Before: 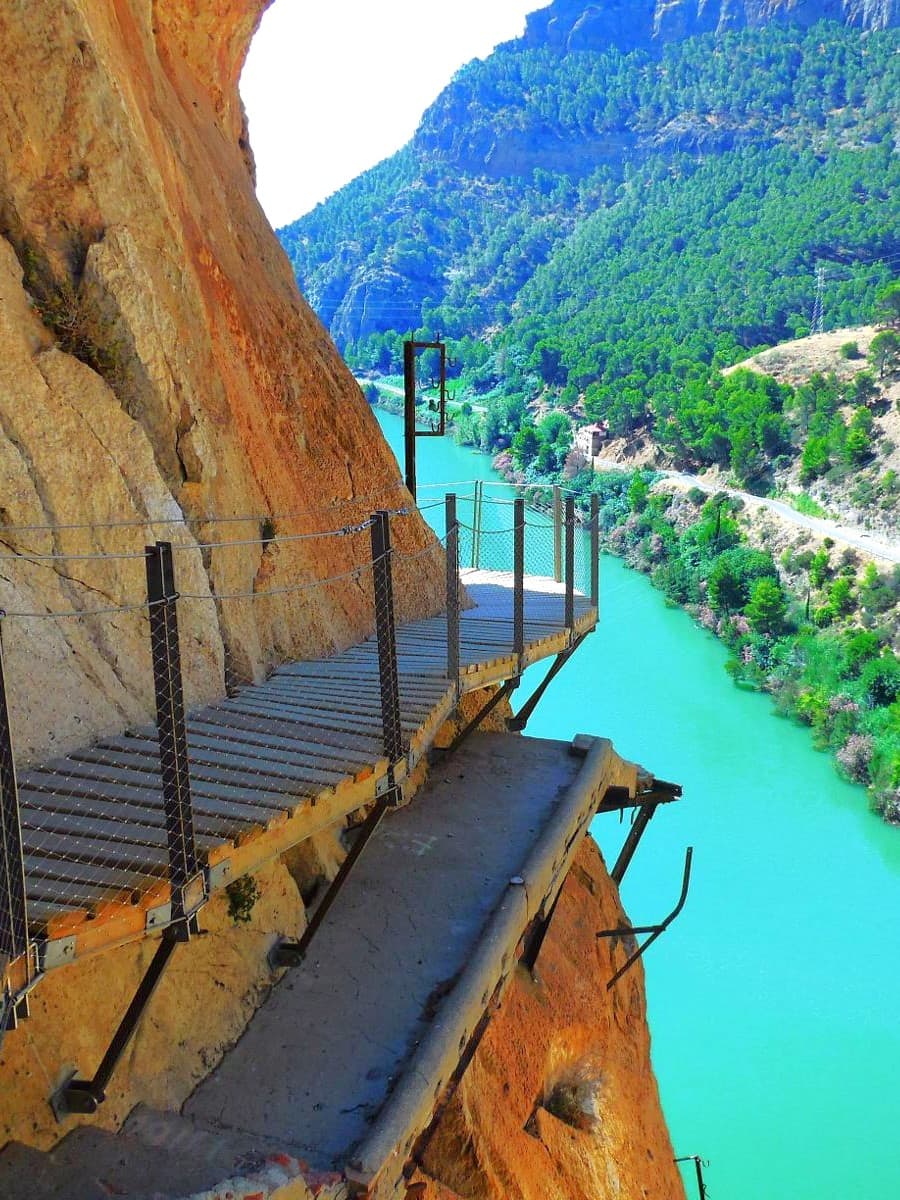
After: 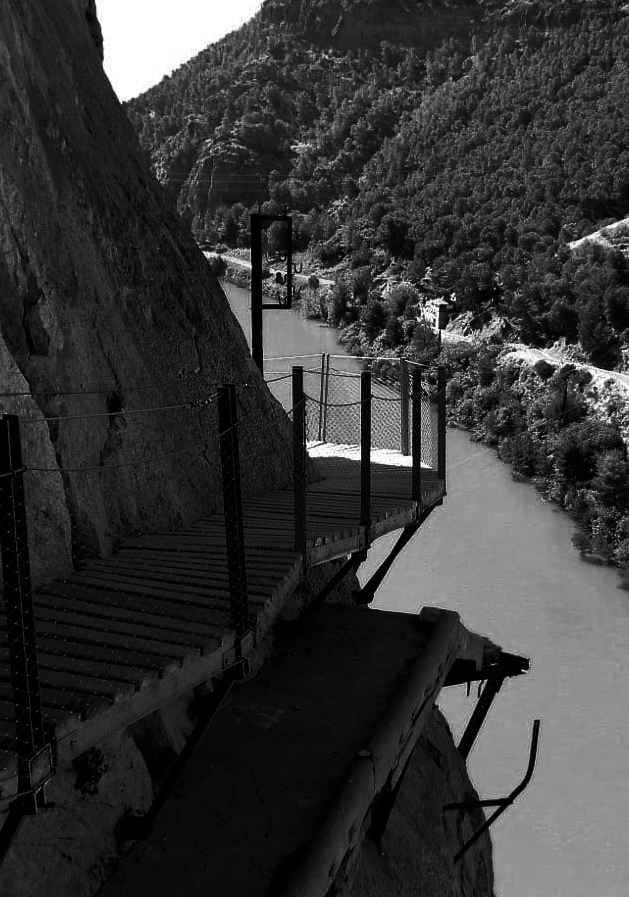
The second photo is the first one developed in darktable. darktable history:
crop and rotate: left 17.046%, top 10.659%, right 12.989%, bottom 14.553%
contrast brightness saturation: contrast 0.02, brightness -1, saturation -1
